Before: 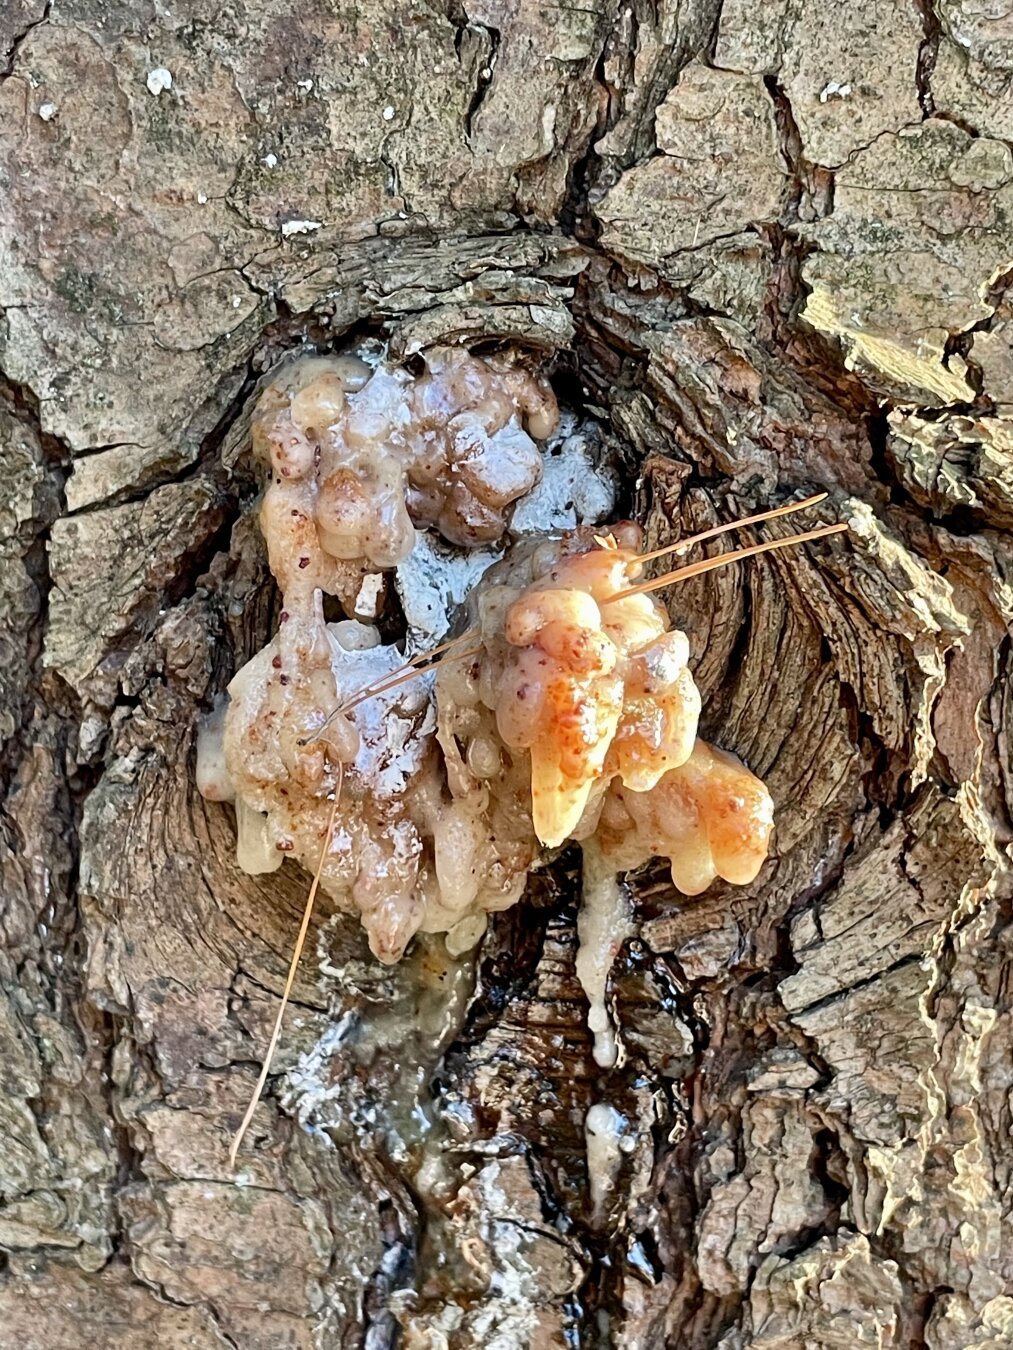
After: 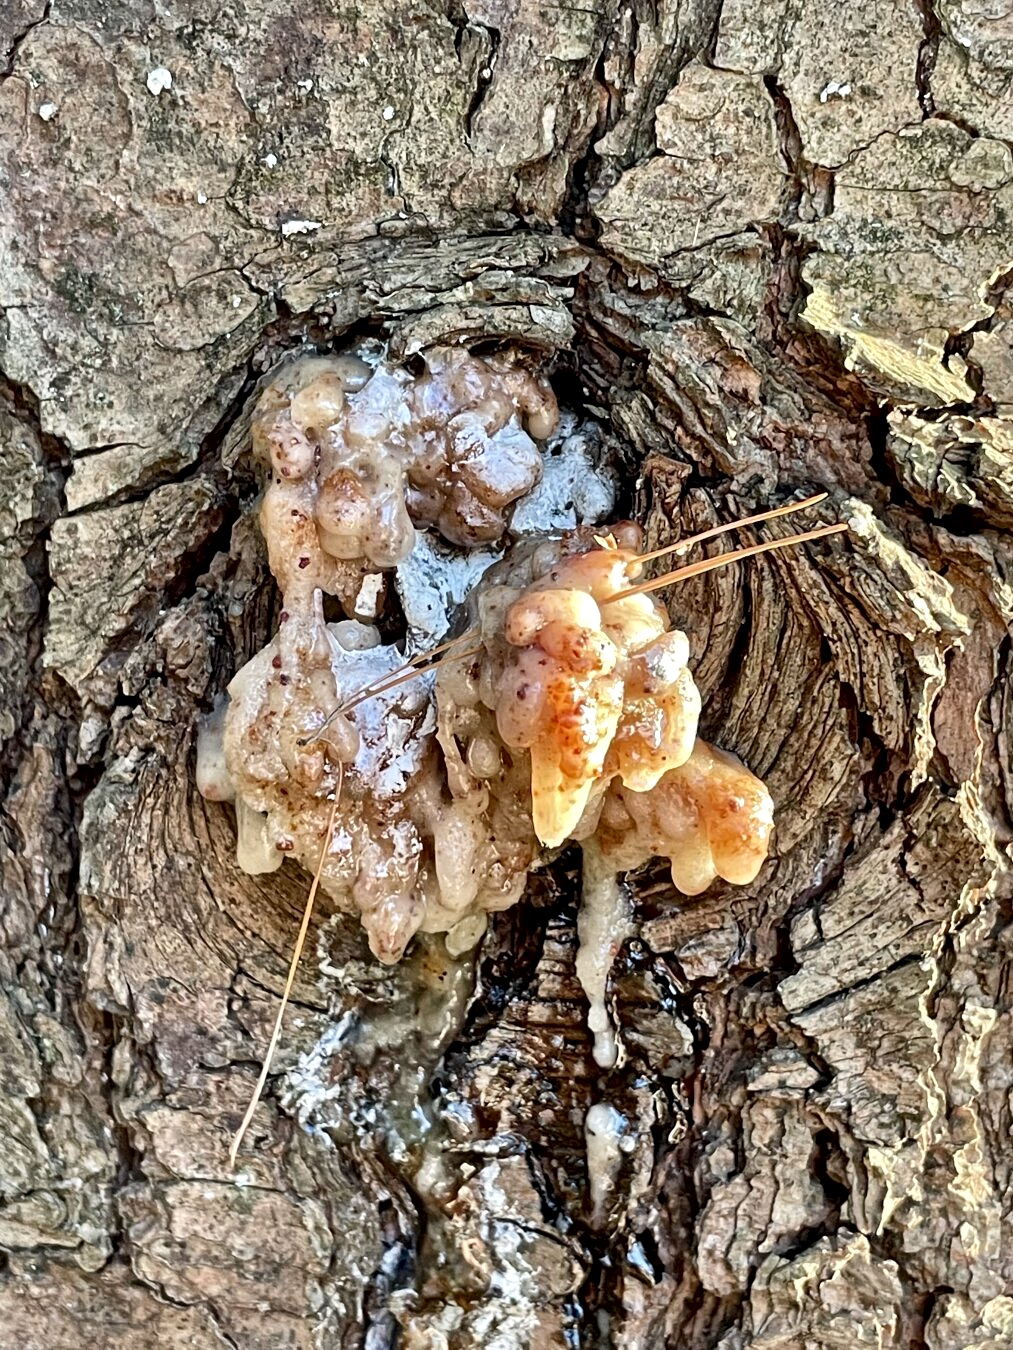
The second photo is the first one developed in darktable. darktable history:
local contrast: mode bilateral grid, contrast 19, coarseness 19, detail 163%, midtone range 0.2
